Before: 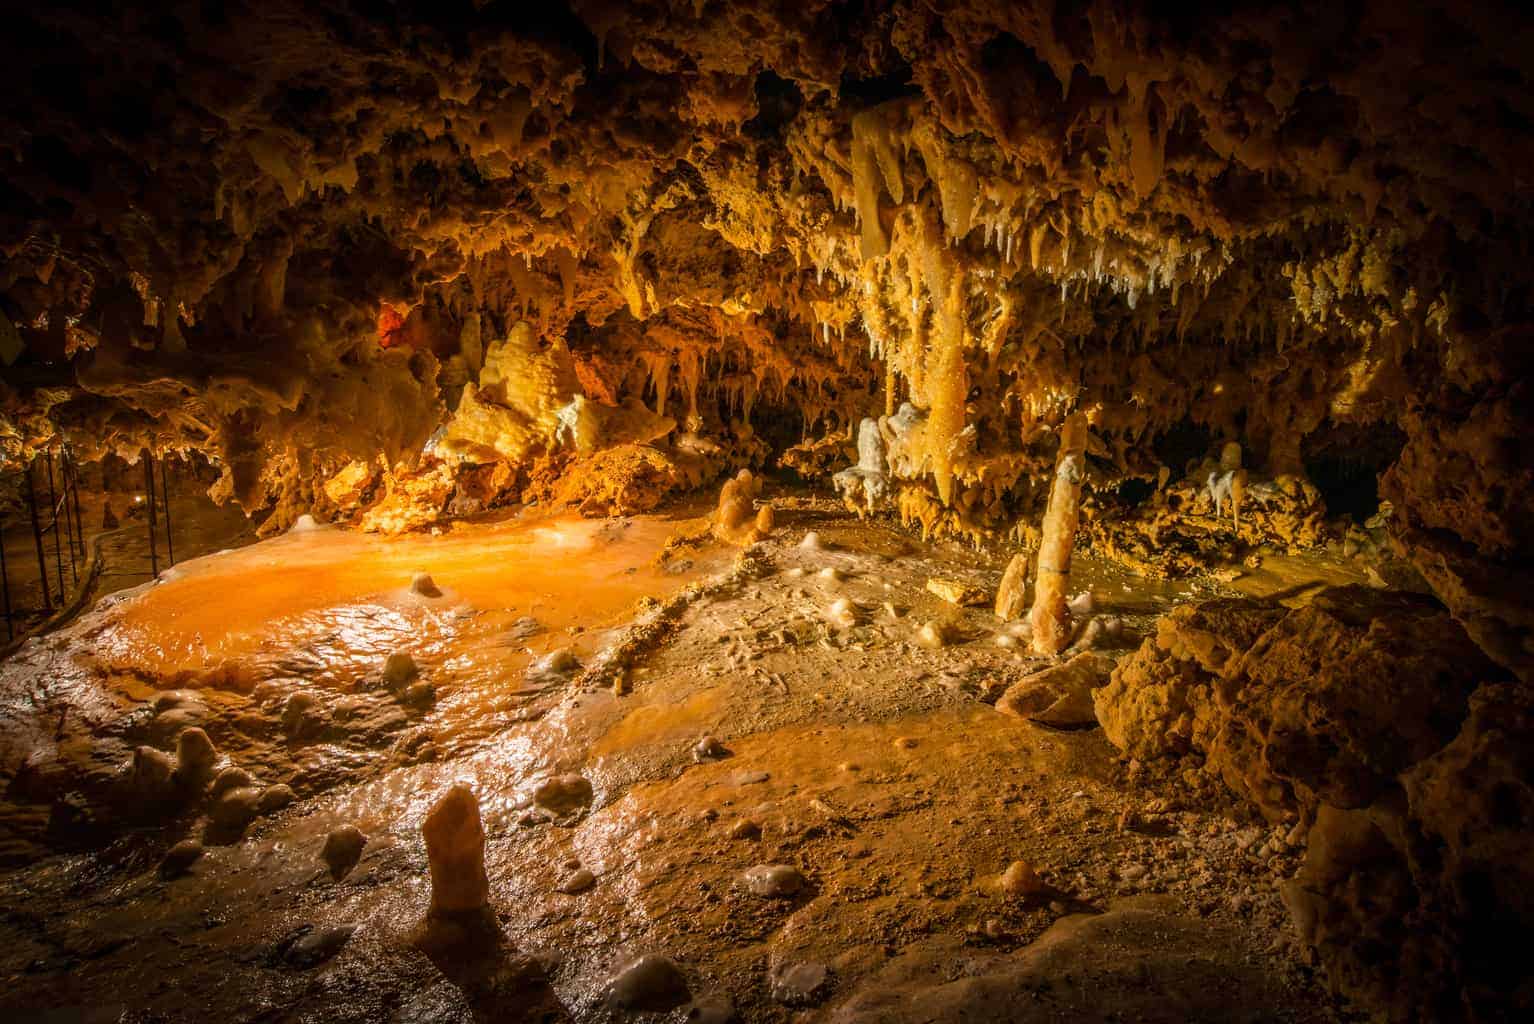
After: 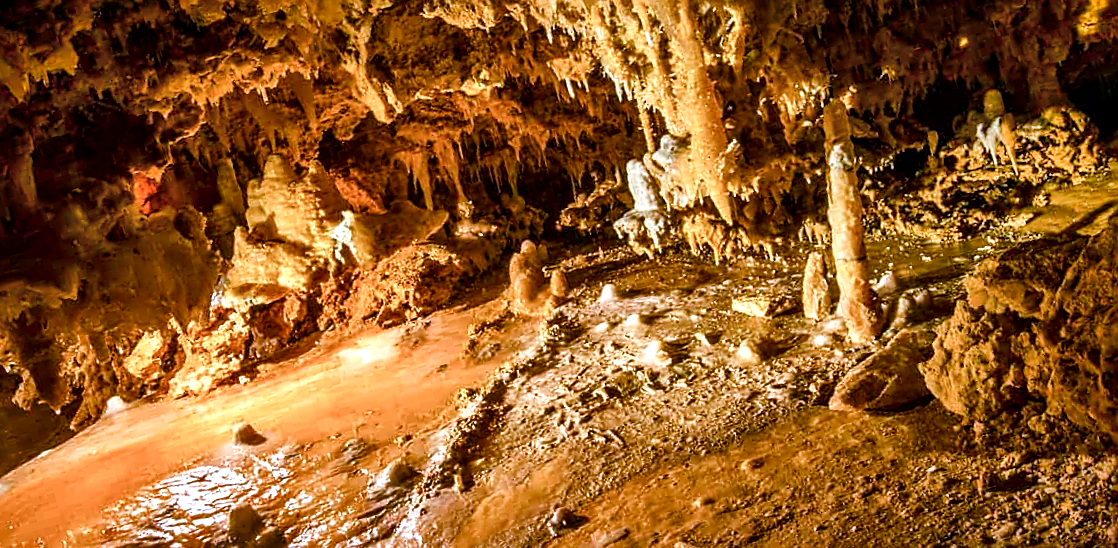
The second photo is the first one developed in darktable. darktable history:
rotate and perspective: rotation -14.8°, crop left 0.1, crop right 0.903, crop top 0.25, crop bottom 0.748
white balance: red 1.066, blue 1.119
color correction: highlights a* -11.71, highlights b* -15.58
shadows and highlights: highlights color adjustment 0%, low approximation 0.01, soften with gaussian
color balance rgb: perceptual saturation grading › highlights -29.58%, perceptual saturation grading › mid-tones 29.47%, perceptual saturation grading › shadows 59.73%, perceptual brilliance grading › global brilliance -17.79%, perceptual brilliance grading › highlights 28.73%, global vibrance 15.44%
crop and rotate: left 10.071%, top 10.071%, right 10.02%, bottom 10.02%
local contrast: mode bilateral grid, contrast 25, coarseness 60, detail 151%, midtone range 0.2
sharpen: on, module defaults
